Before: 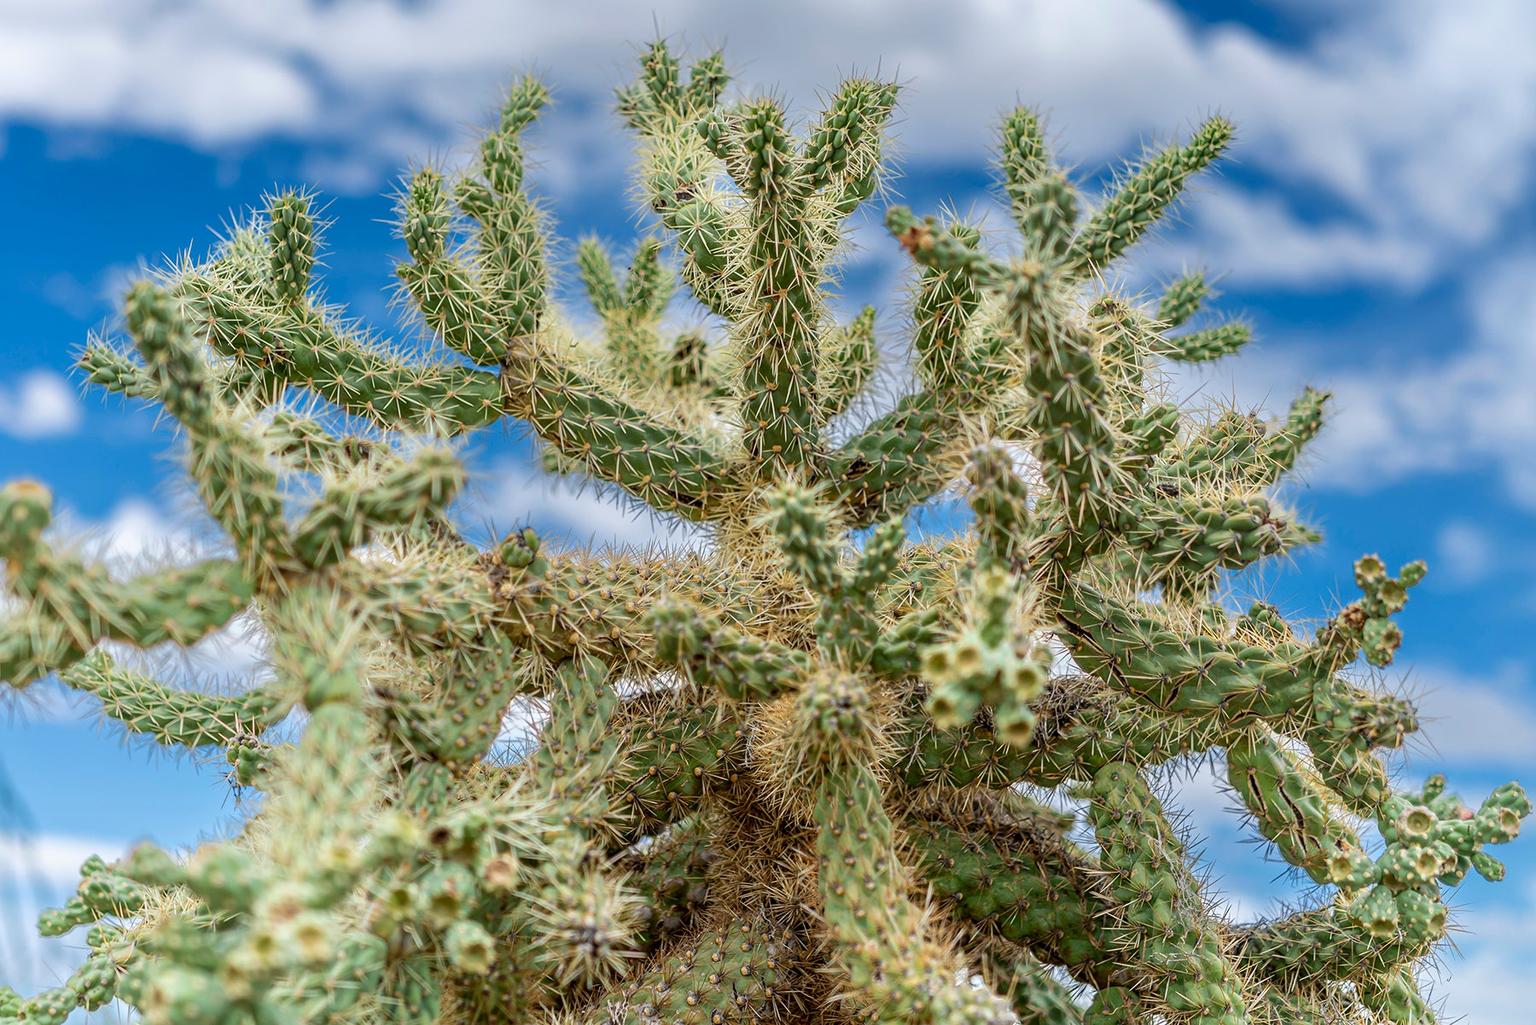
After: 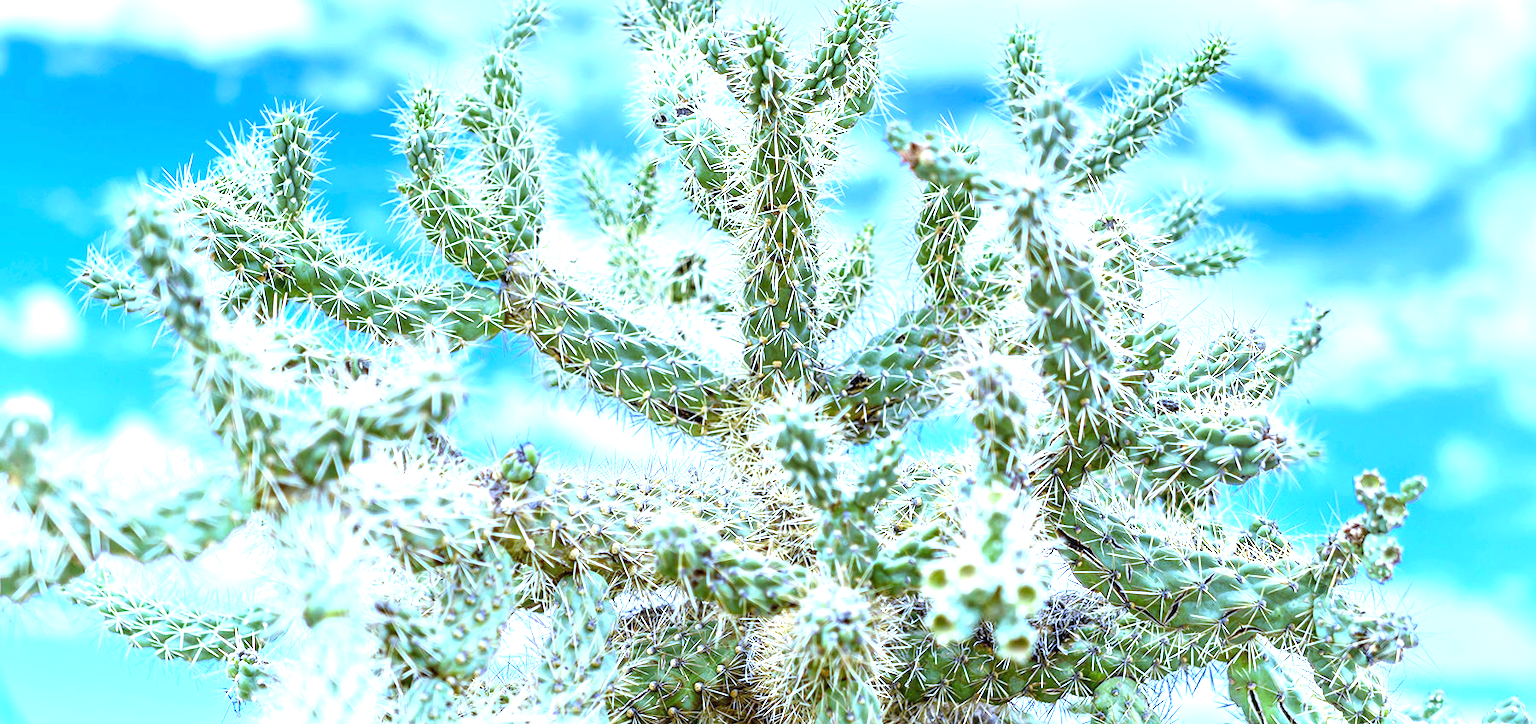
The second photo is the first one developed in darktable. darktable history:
exposure: black level correction 0, exposure 1.75 EV, compensate exposure bias true, compensate highlight preservation false
crop and rotate: top 8.293%, bottom 20.996%
white balance: red 0.766, blue 1.537
